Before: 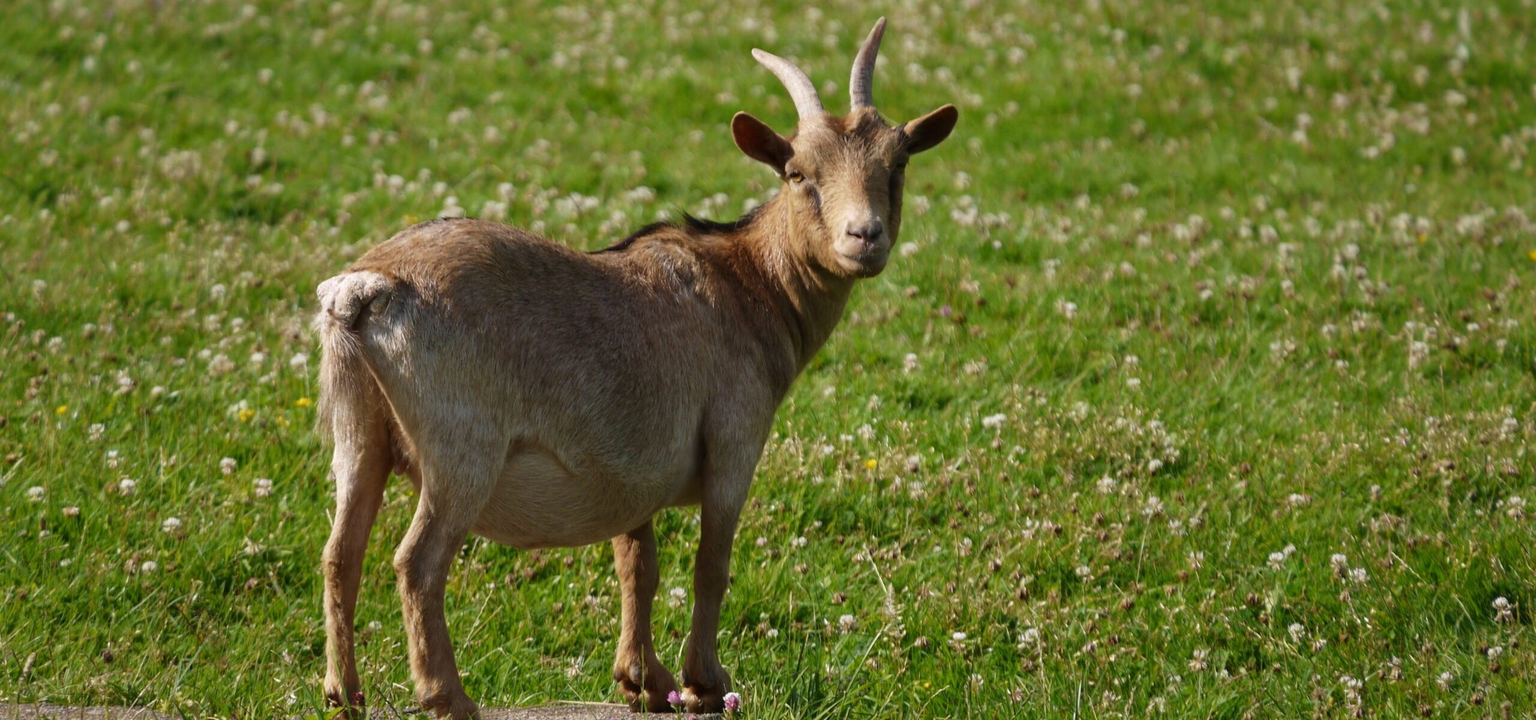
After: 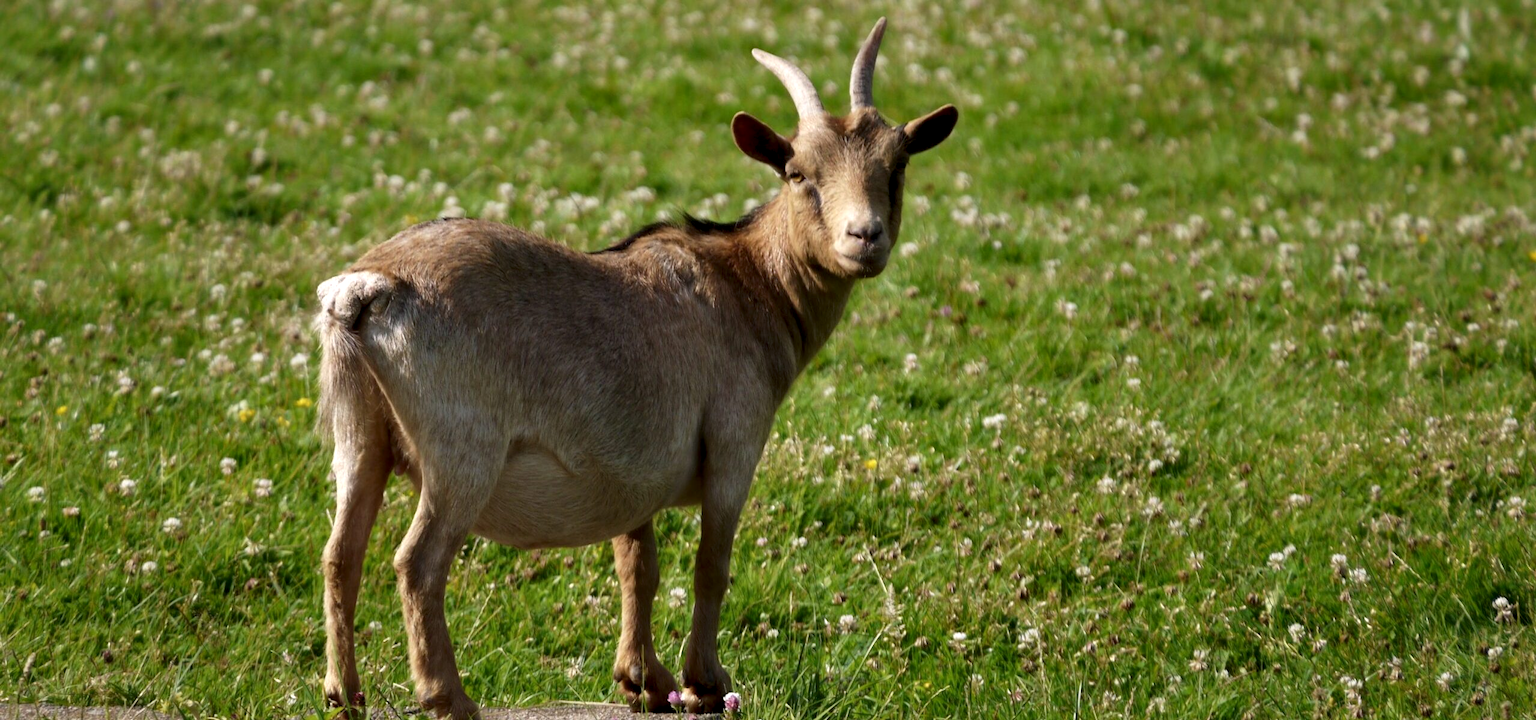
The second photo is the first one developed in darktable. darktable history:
contrast equalizer: y [[0.439, 0.44, 0.442, 0.457, 0.493, 0.498], [0.5 ×6], [0.5 ×6], [0 ×6], [0 ×6]], mix -0.987
